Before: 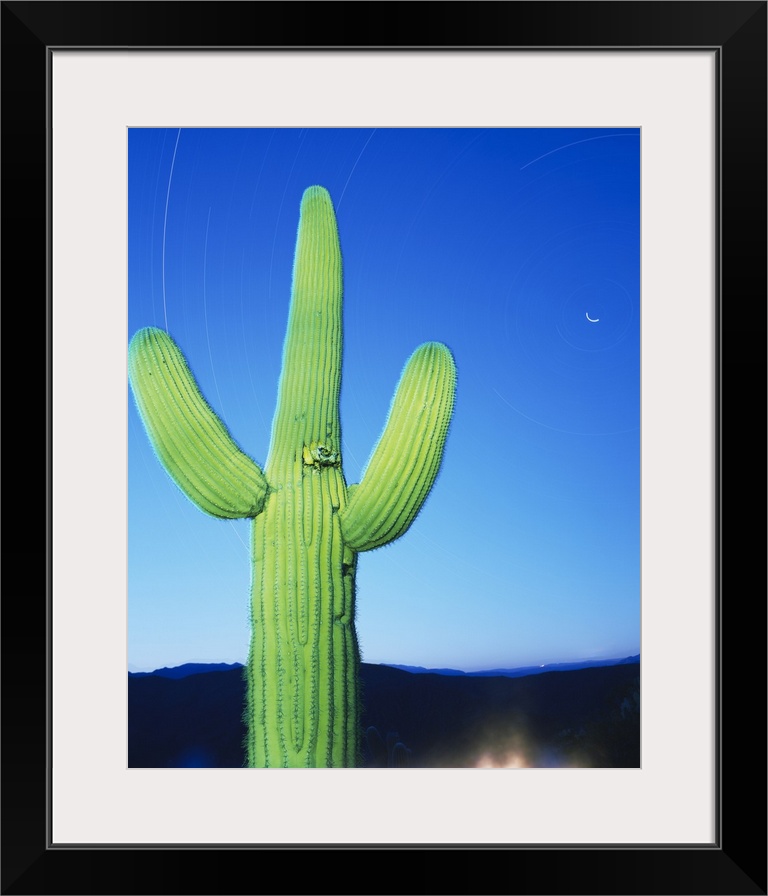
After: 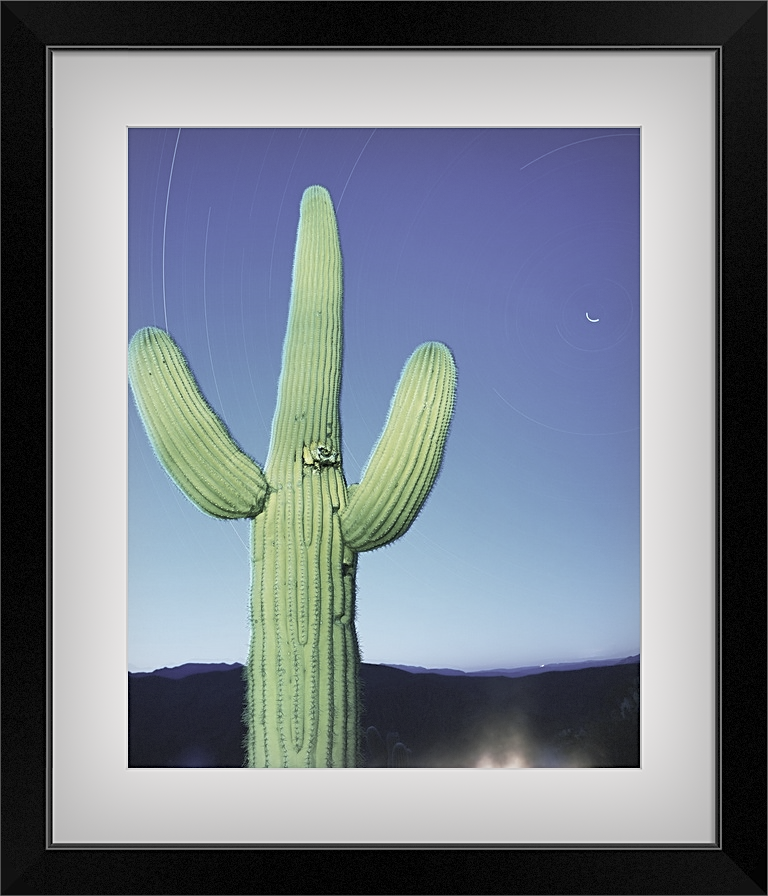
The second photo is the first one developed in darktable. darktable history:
shadows and highlights: white point adjustment 0.143, highlights -71.09, soften with gaussian
vignetting: fall-off start 53.02%, automatic ratio true, width/height ratio 1.315, shape 0.225, dithering 8-bit output
contrast brightness saturation: brightness 0.19, saturation -0.506
sharpen: on, module defaults
